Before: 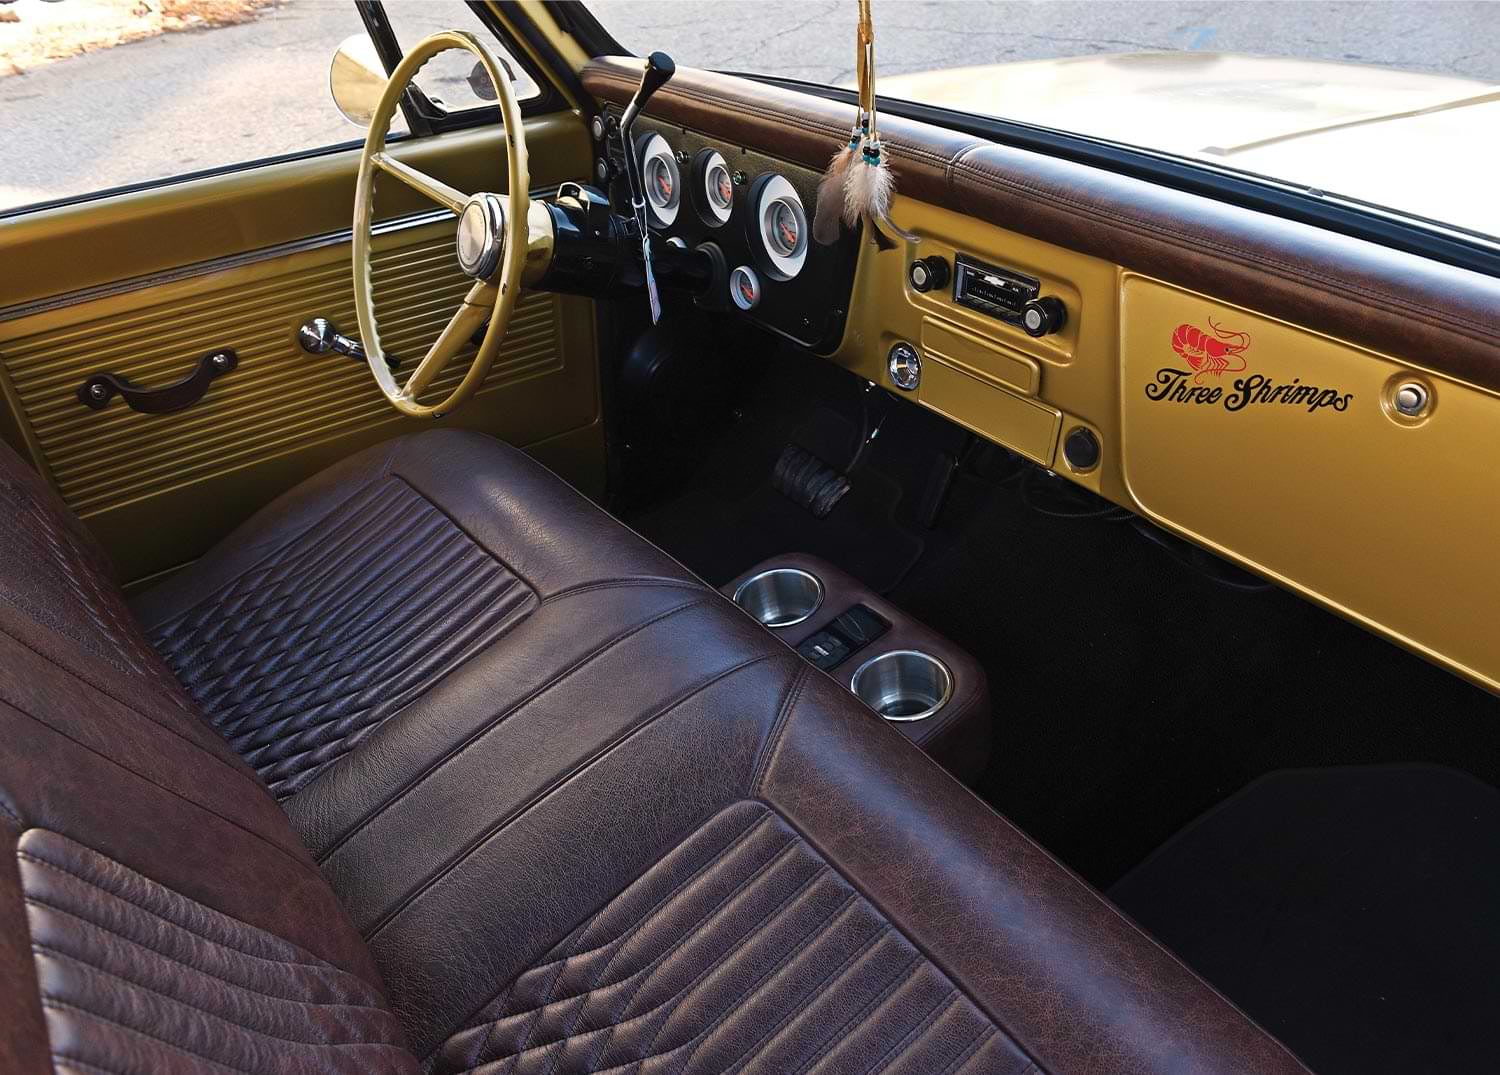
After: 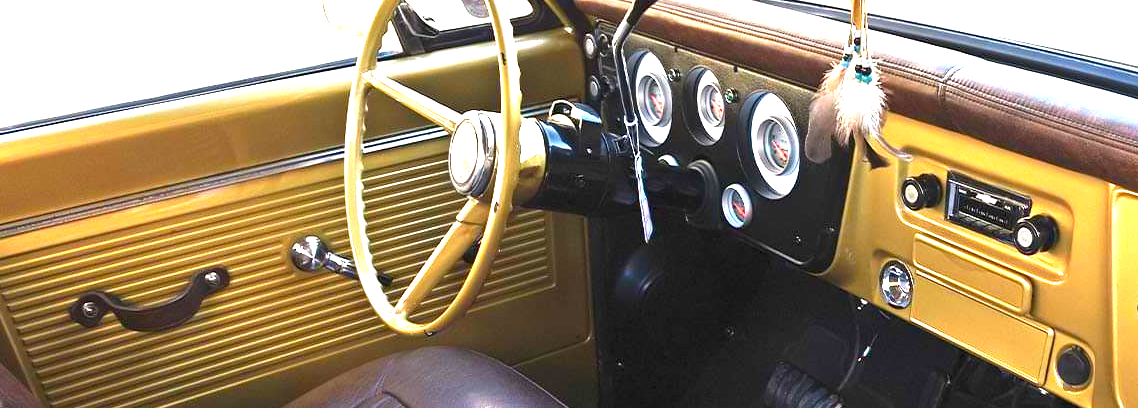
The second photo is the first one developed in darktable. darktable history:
crop: left 0.58%, top 7.63%, right 23.493%, bottom 54.343%
exposure: exposure 1.989 EV, compensate exposure bias true, compensate highlight preservation false
